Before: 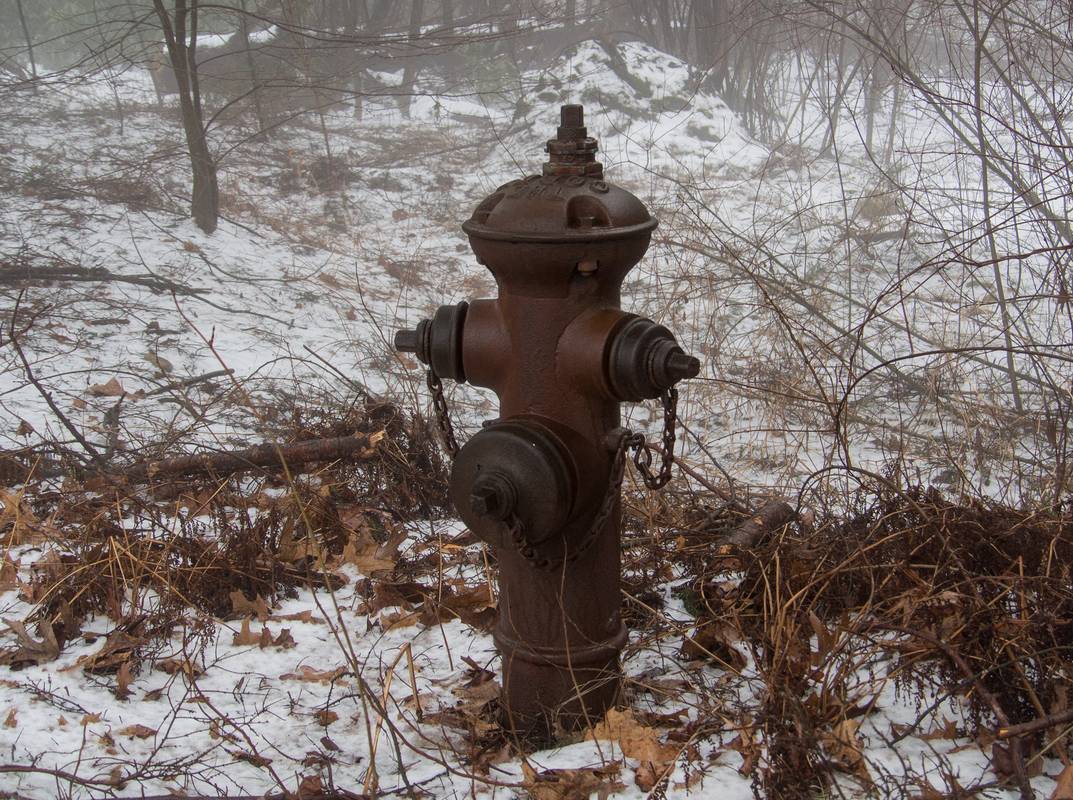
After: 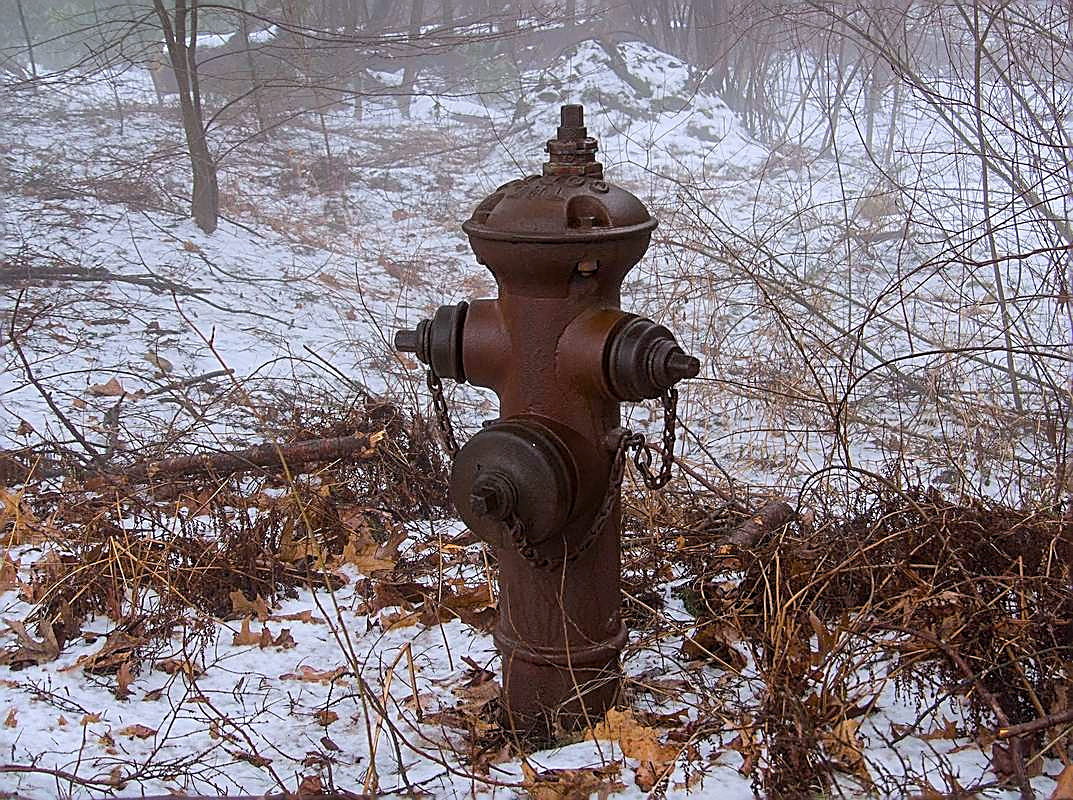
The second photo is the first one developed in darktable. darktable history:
sharpen: radius 1.685, amount 1.294
color calibration: illuminant as shot in camera, x 0.358, y 0.373, temperature 4628.91 K
color balance rgb: perceptual saturation grading › global saturation 25%, perceptual brilliance grading › mid-tones 10%, perceptual brilliance grading › shadows 15%, global vibrance 20%
